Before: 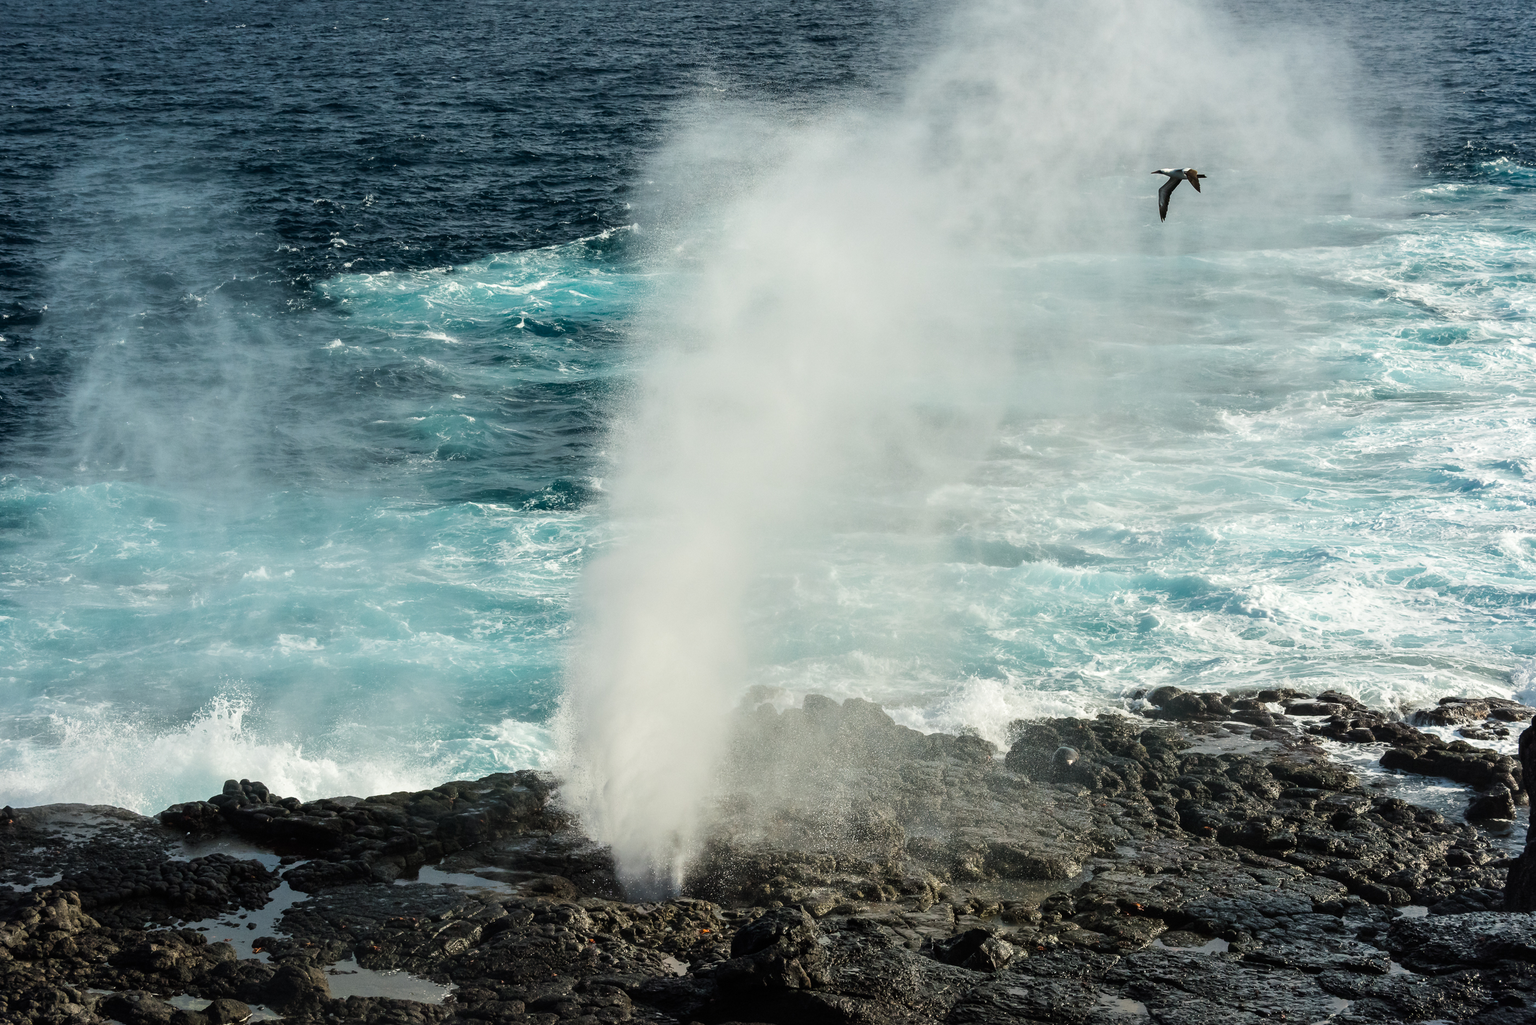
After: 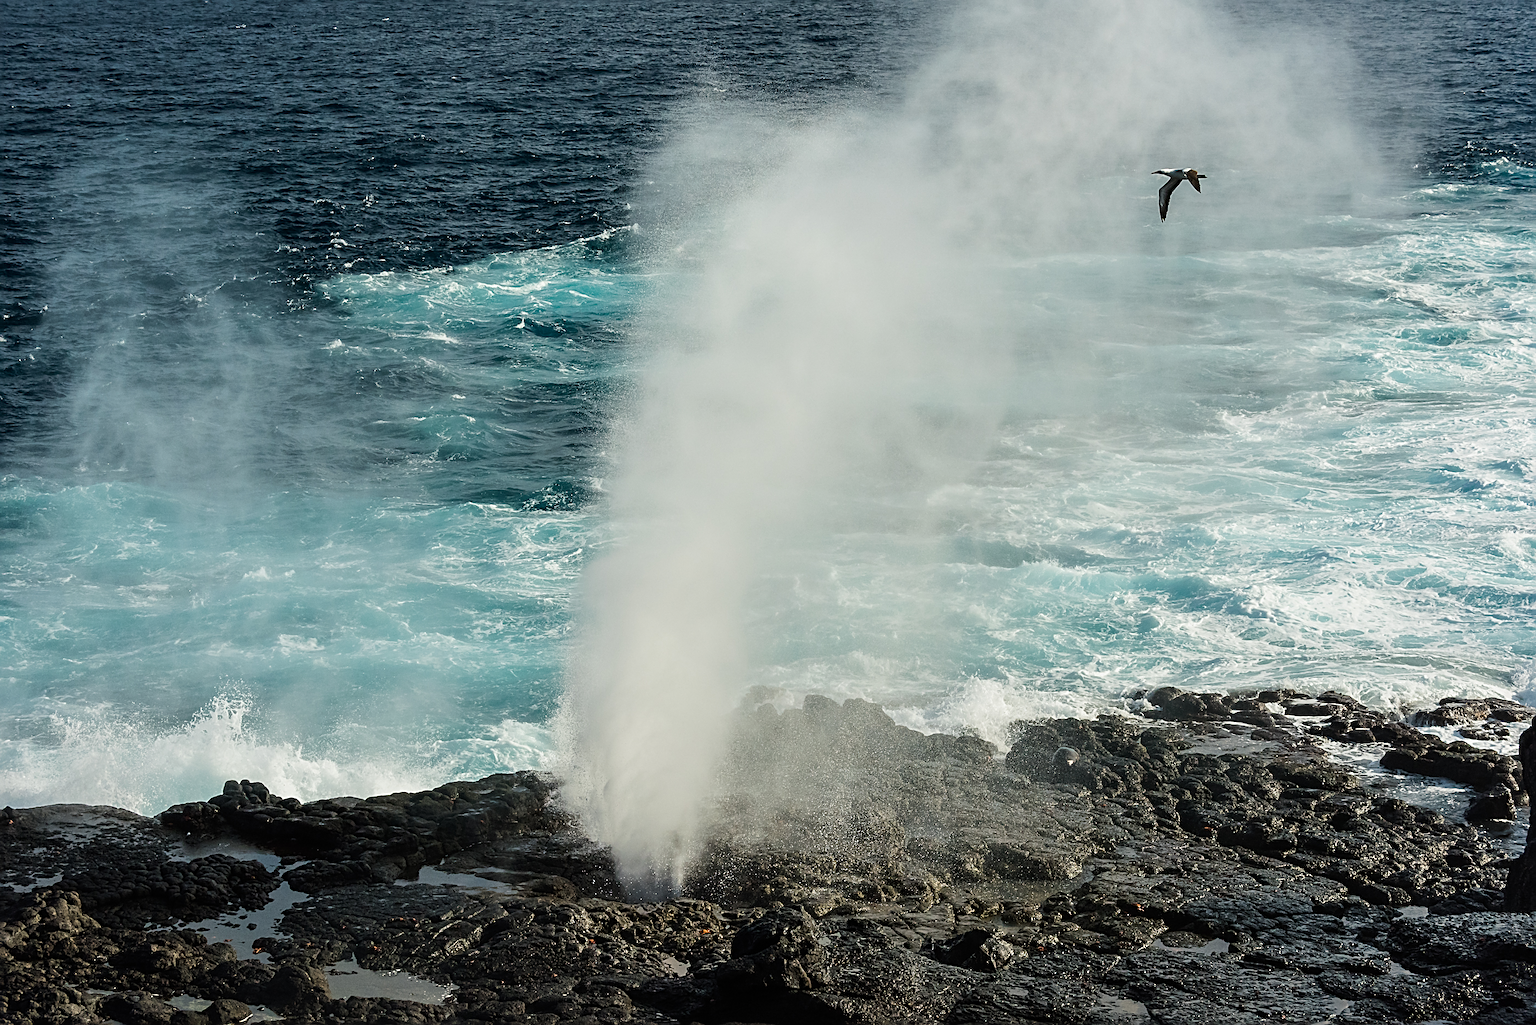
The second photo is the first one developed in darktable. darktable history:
exposure: exposure -0.155 EV, compensate highlight preservation false
sharpen: radius 2.653, amount 0.664
